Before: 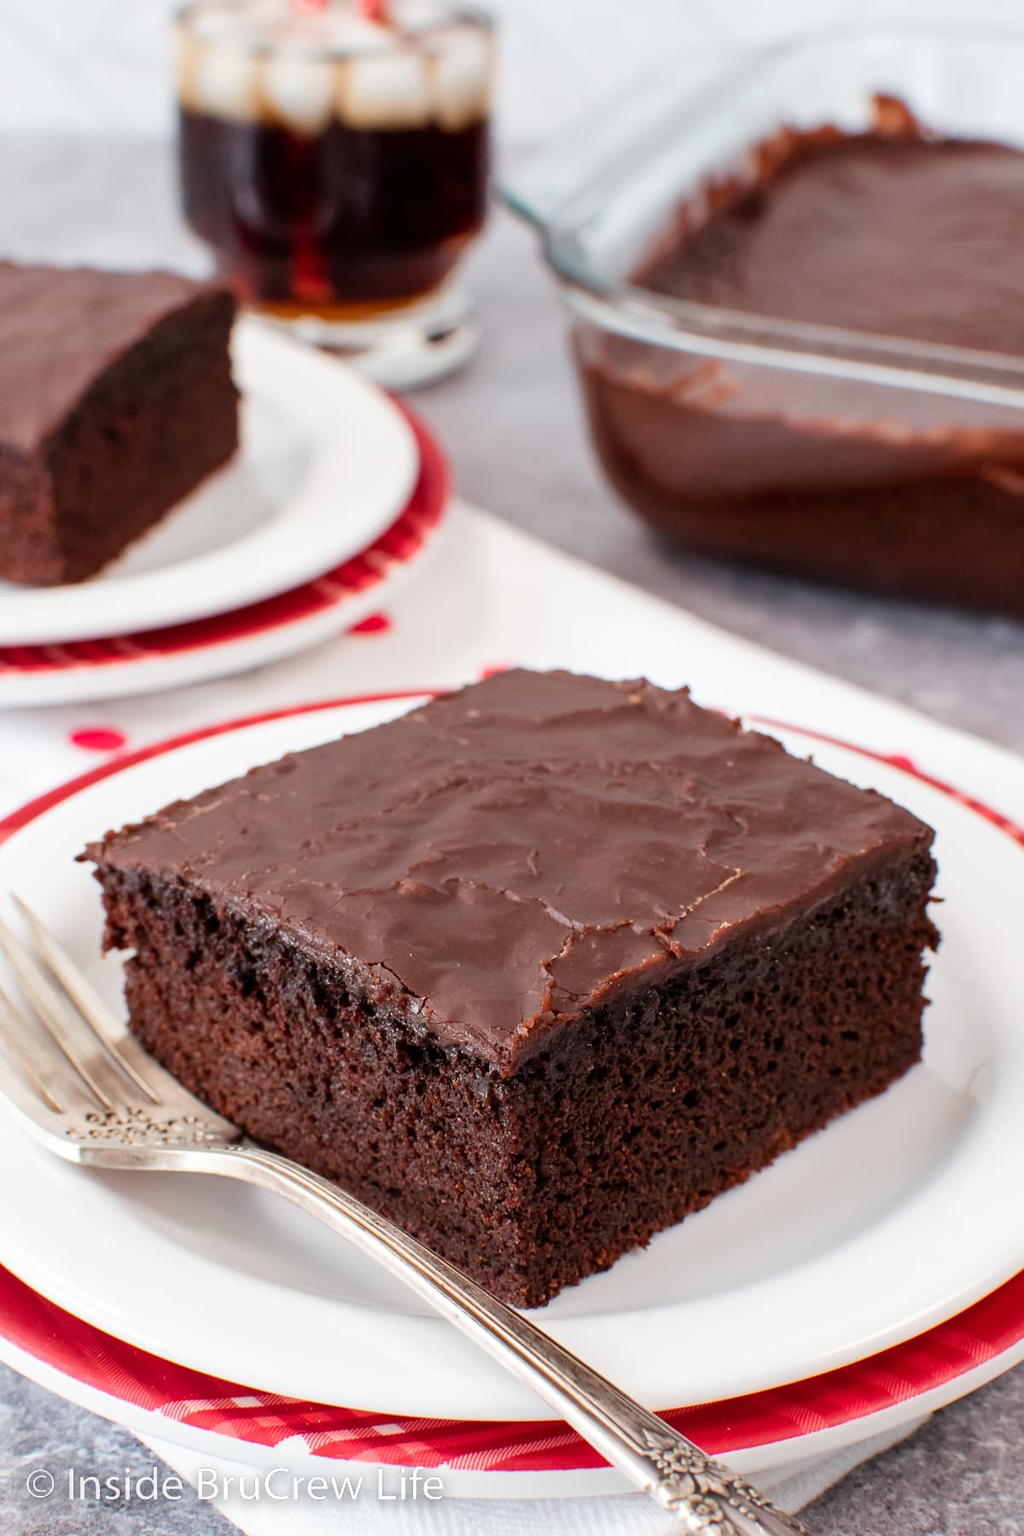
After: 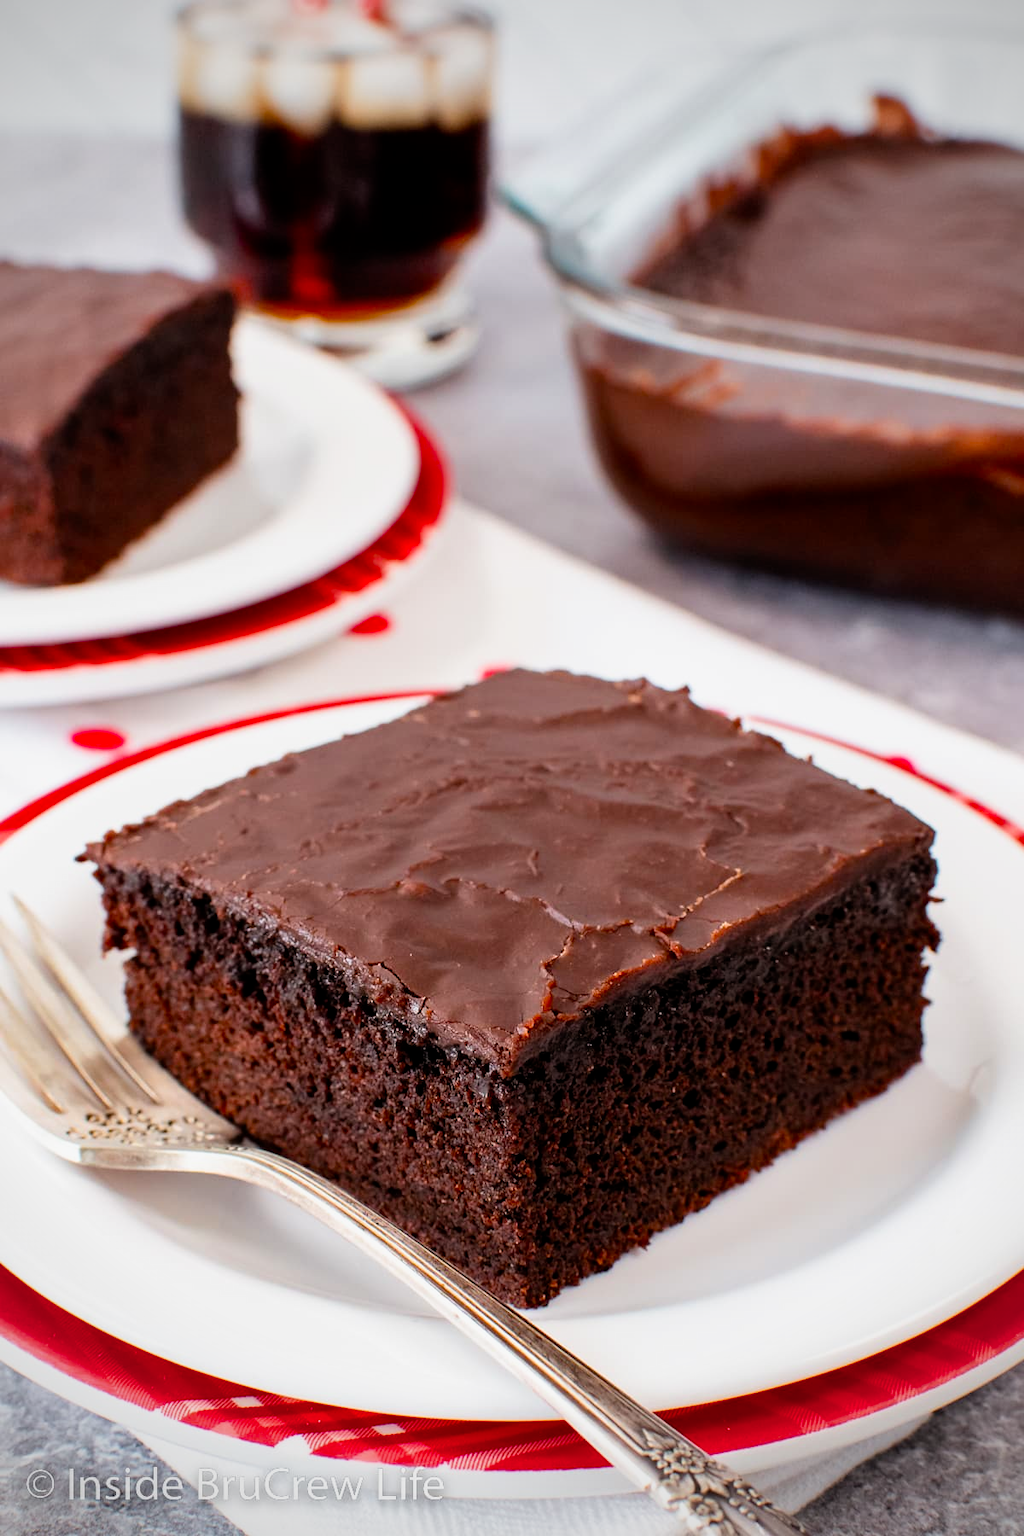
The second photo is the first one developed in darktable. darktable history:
filmic rgb: black relative exposure -12 EV, white relative exposure 2.8 EV, threshold 3 EV, target black luminance 0%, hardness 8.06, latitude 70.41%, contrast 1.14, highlights saturation mix 10%, shadows ↔ highlights balance -0.388%, color science v4 (2020), iterations of high-quality reconstruction 10, contrast in shadows soft, contrast in highlights soft, enable highlight reconstruction true
vignetting: unbound false
